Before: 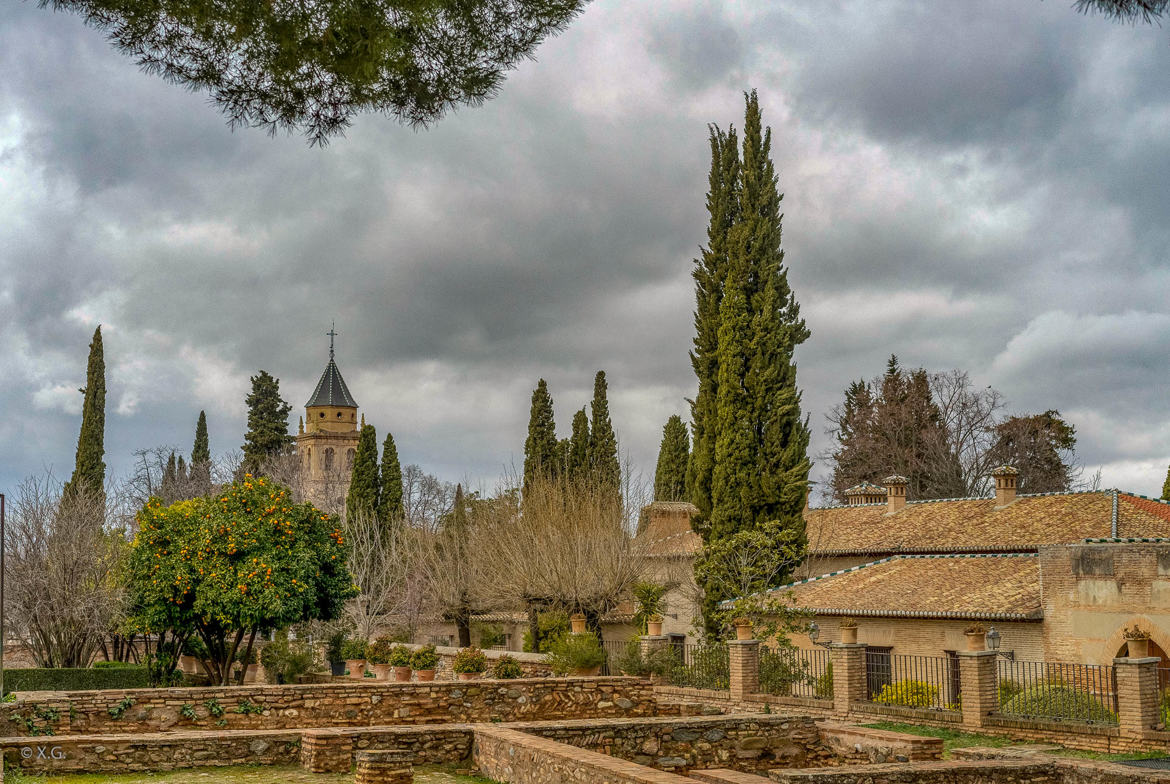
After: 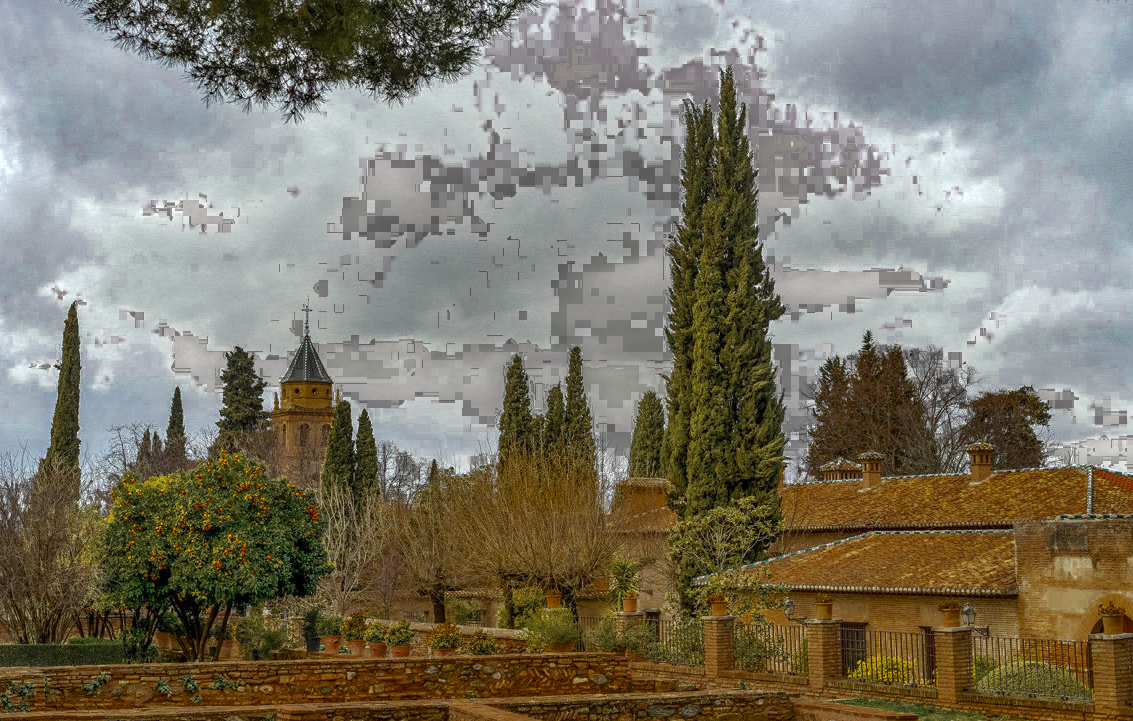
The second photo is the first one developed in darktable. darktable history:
crop: left 2.176%, top 3.098%, right 0.916%, bottom 4.934%
shadows and highlights: shadows 25.77, highlights -23.81
color zones: curves: ch0 [(0.11, 0.396) (0.195, 0.36) (0.25, 0.5) (0.303, 0.412) (0.357, 0.544) (0.75, 0.5) (0.967, 0.328)]; ch1 [(0, 0.468) (0.112, 0.512) (0.202, 0.6) (0.25, 0.5) (0.307, 0.352) (0.357, 0.544) (0.75, 0.5) (0.963, 0.524)], process mode strong
